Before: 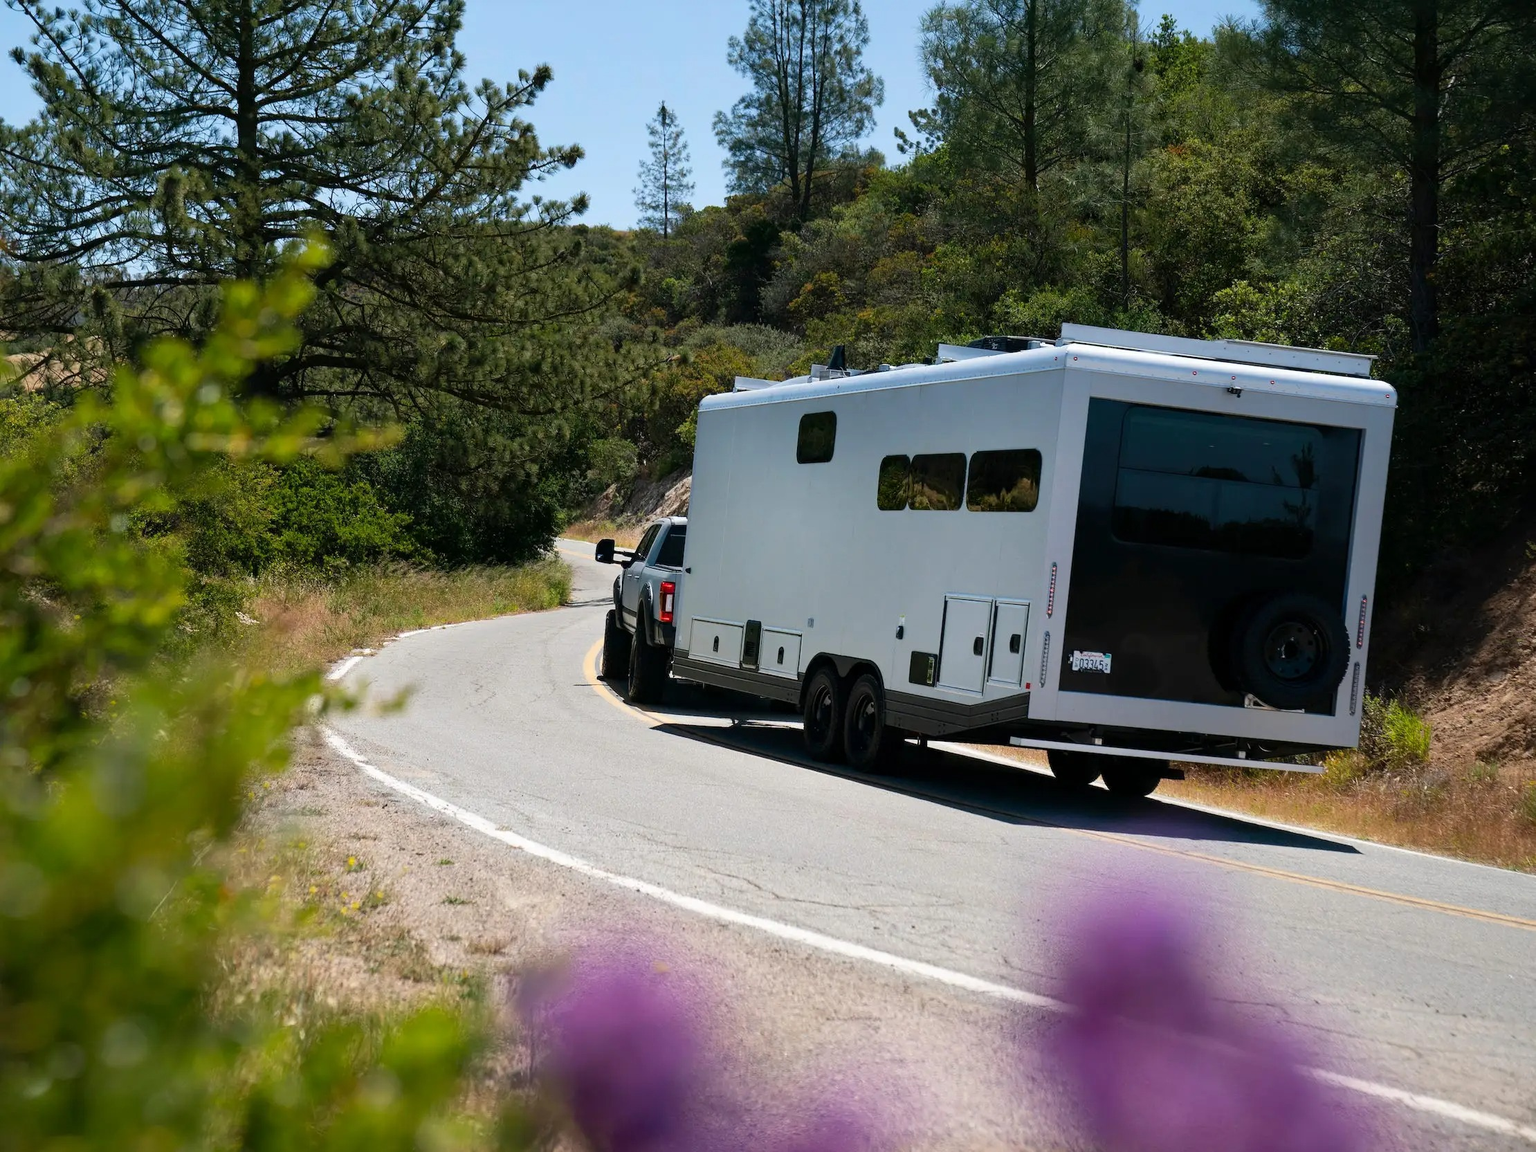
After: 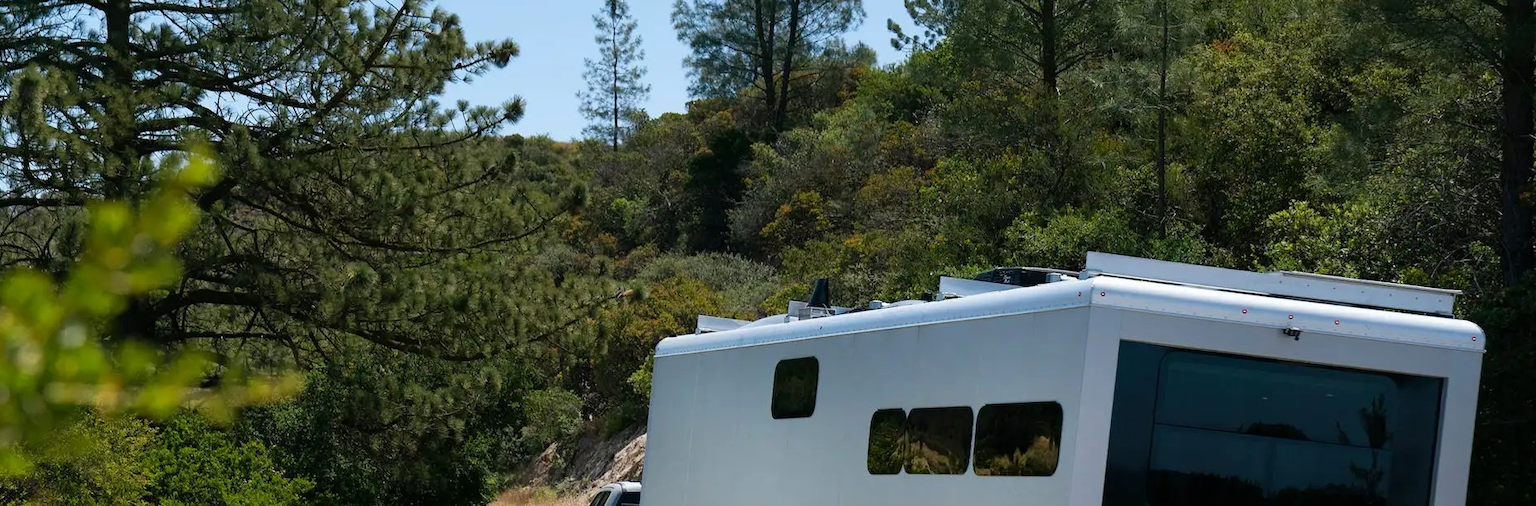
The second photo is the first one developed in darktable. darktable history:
crop and rotate: left 9.647%, top 9.675%, right 6.213%, bottom 53.287%
